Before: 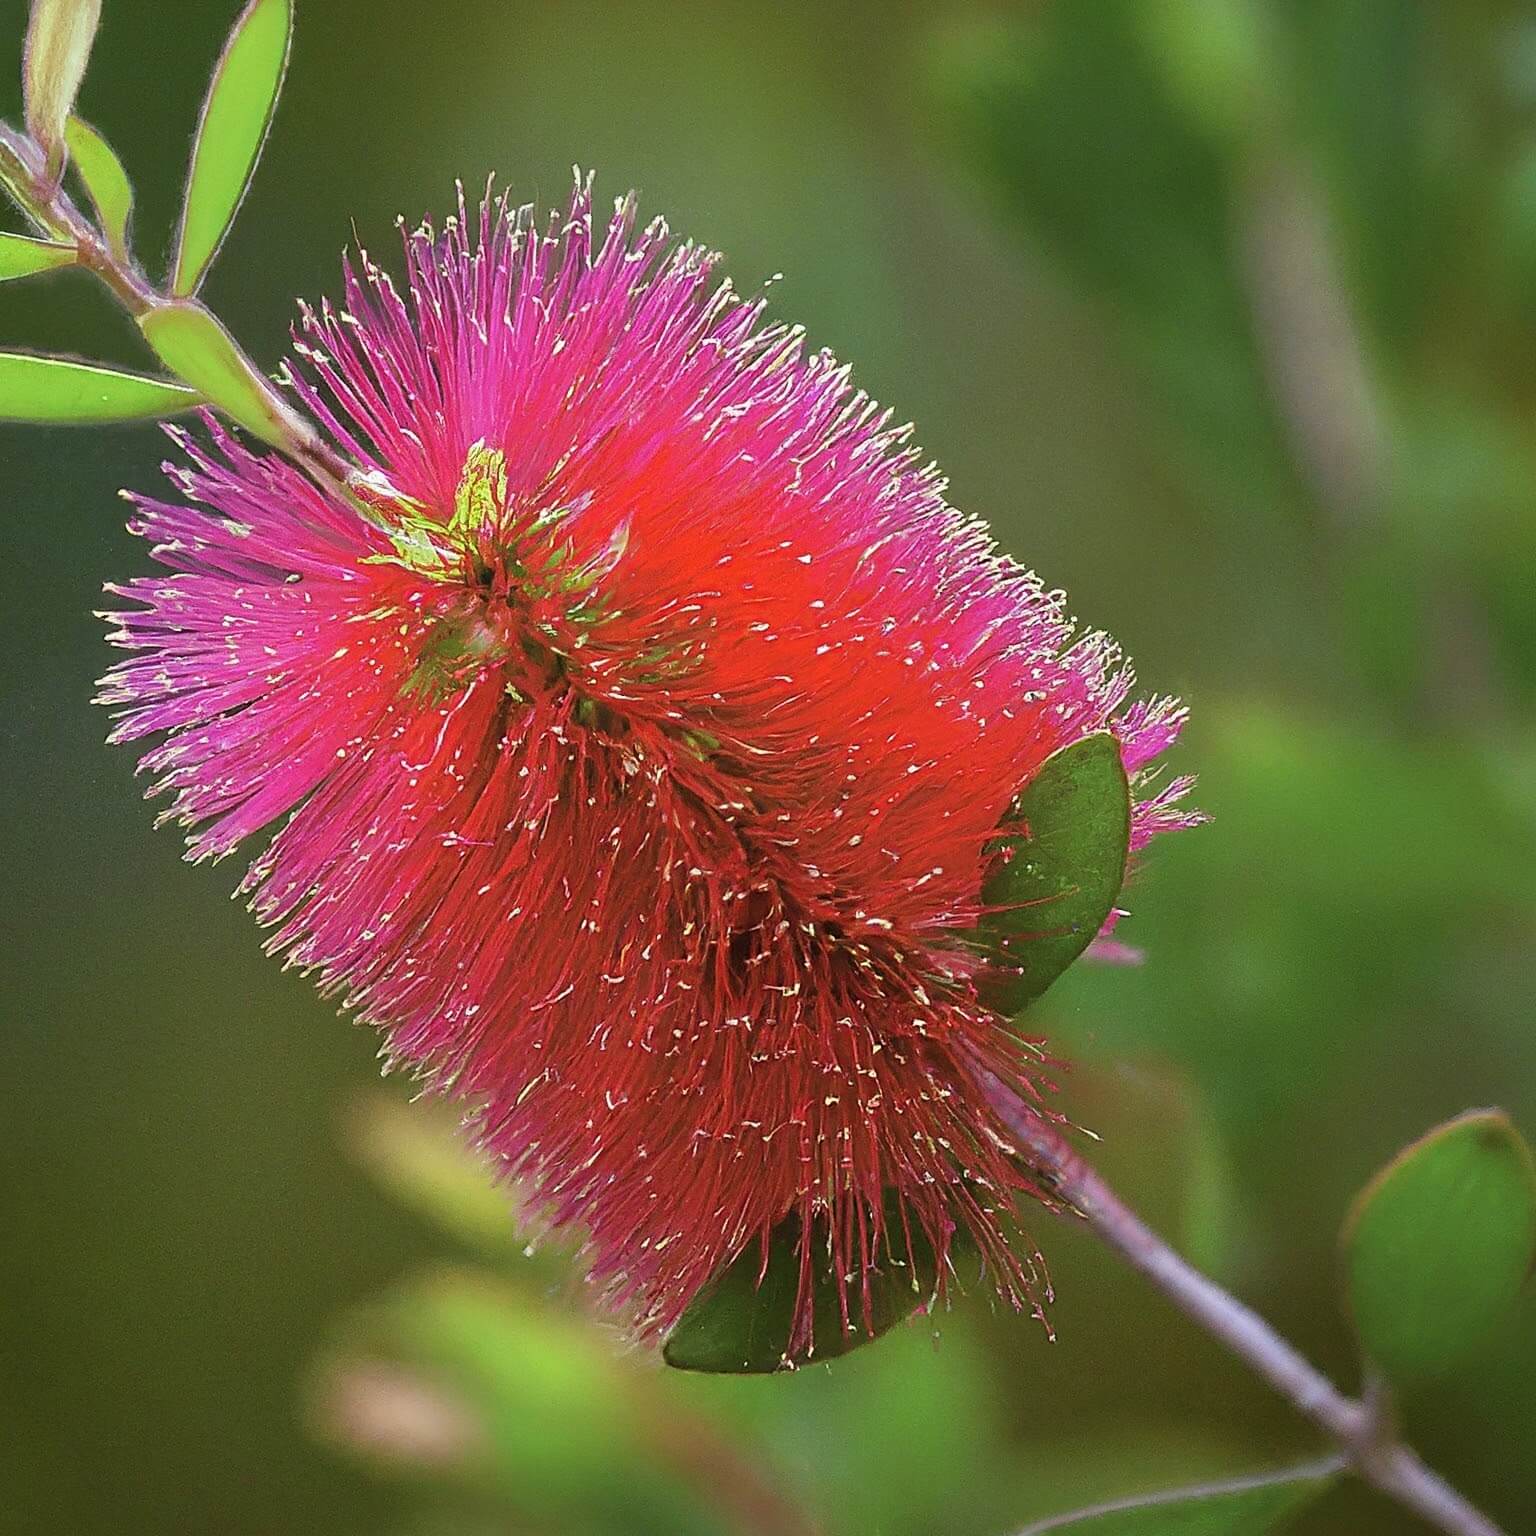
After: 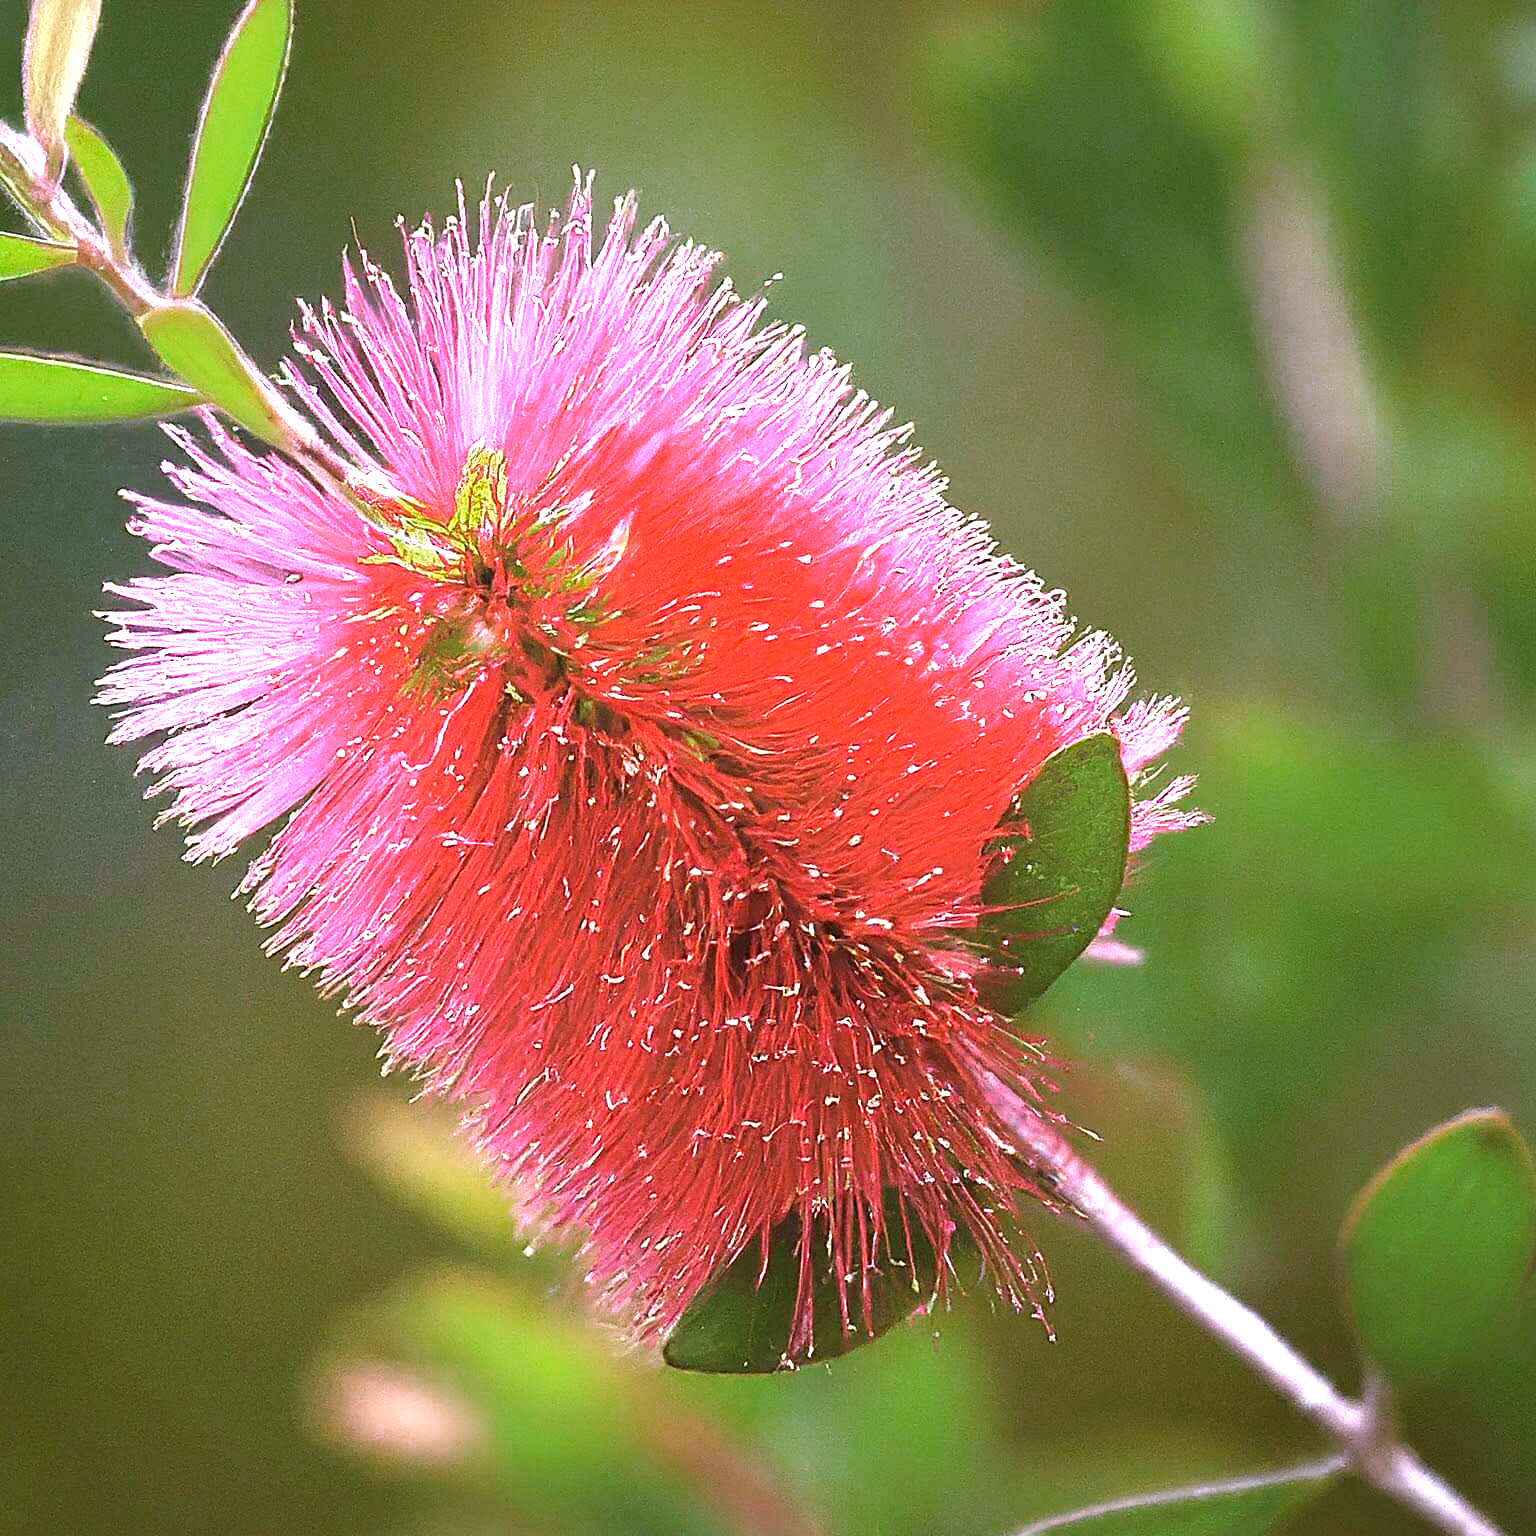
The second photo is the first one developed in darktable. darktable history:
sharpen: amount 0.2
exposure: exposure 0.935 EV, compensate highlight preservation false
color zones: curves: ch0 [(0.203, 0.433) (0.607, 0.517) (0.697, 0.696) (0.705, 0.897)]
white balance: red 1.066, blue 1.119
